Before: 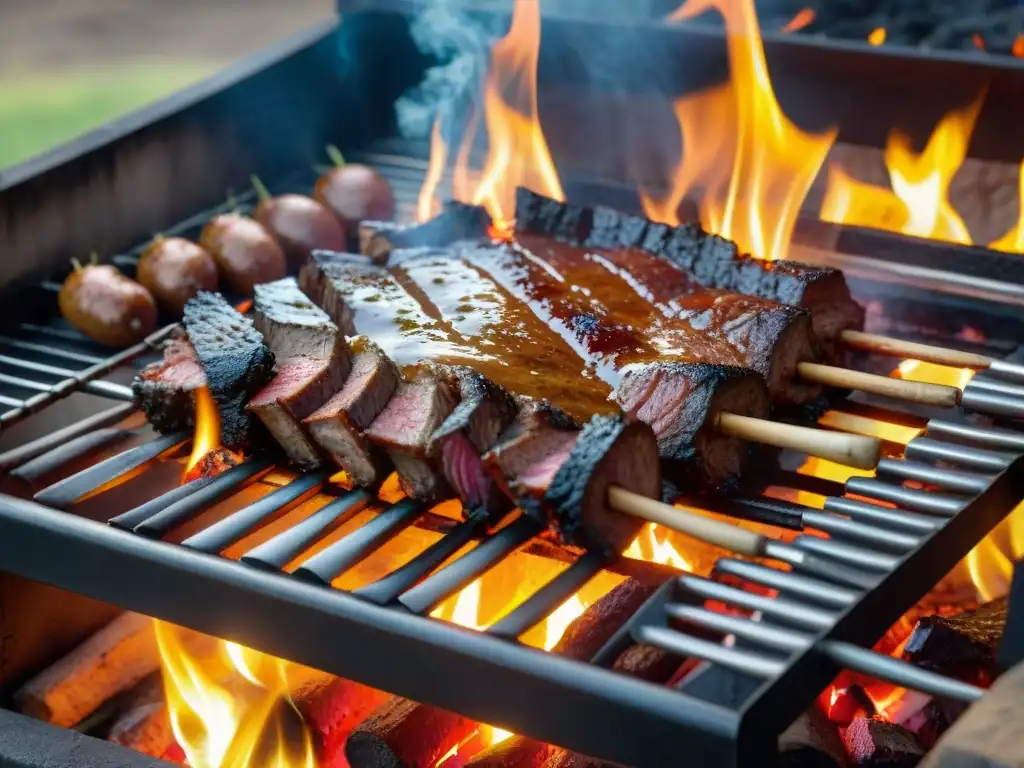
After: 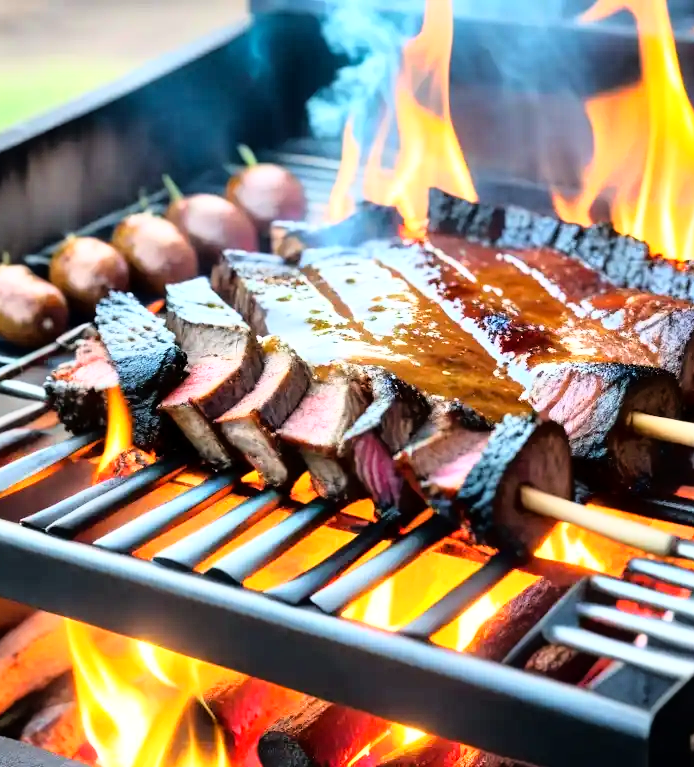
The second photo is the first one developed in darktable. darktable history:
base curve: curves: ch0 [(0, 0) (0.012, 0.01) (0.073, 0.168) (0.31, 0.711) (0.645, 0.957) (1, 1)]
exposure: black level correction 0.001, exposure 0.193 EV, compensate highlight preservation false
crop and rotate: left 8.68%, right 23.524%
